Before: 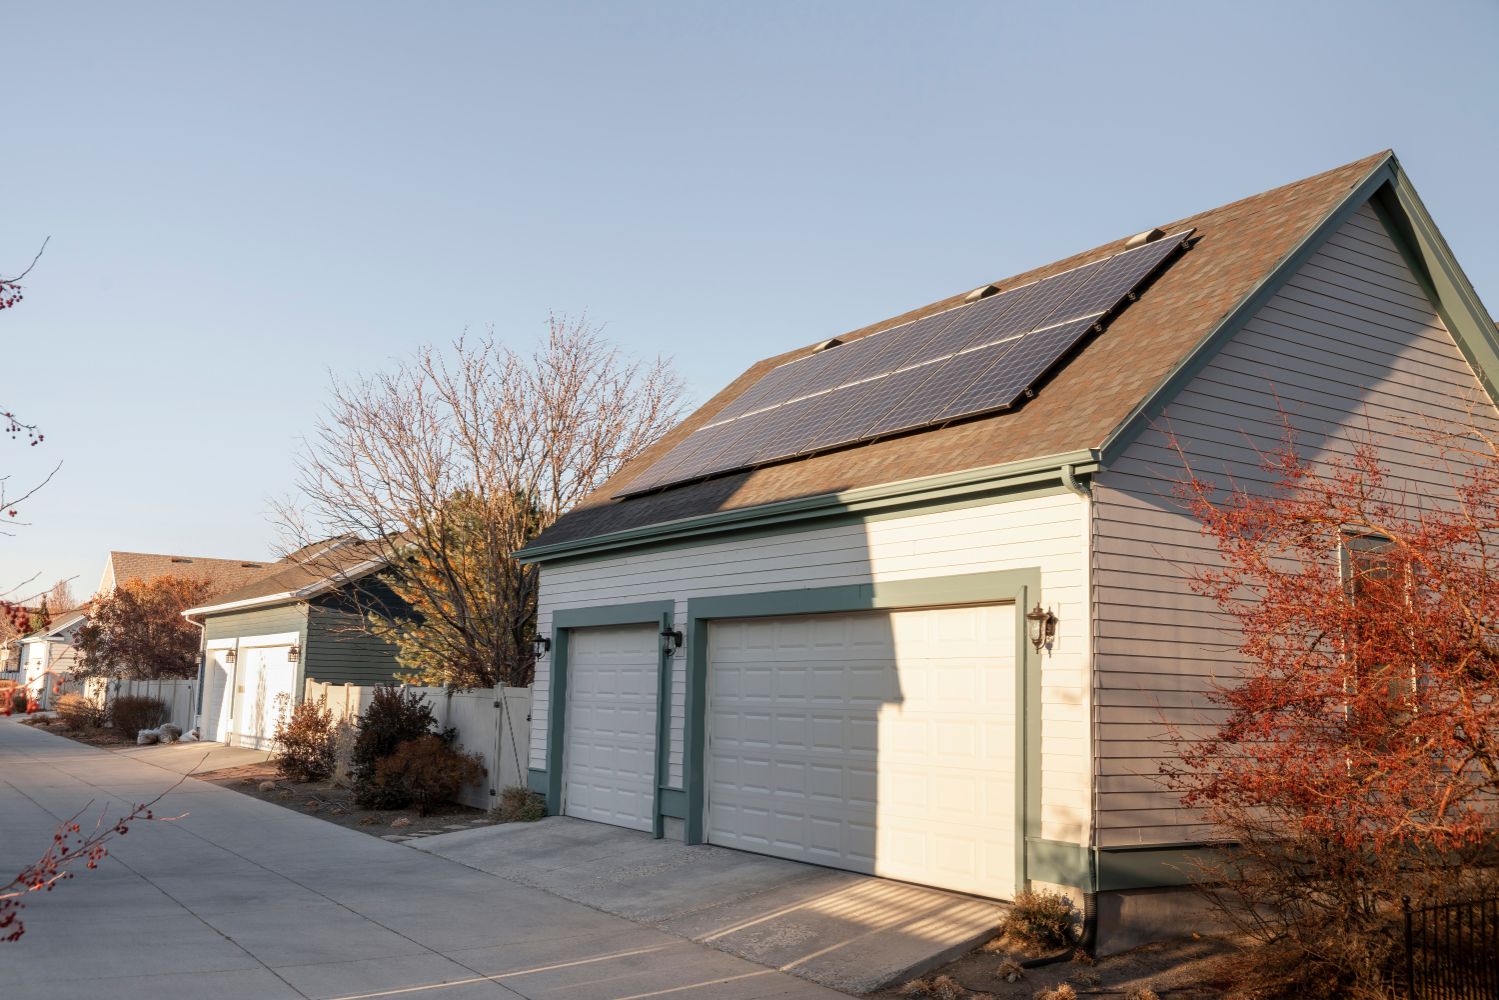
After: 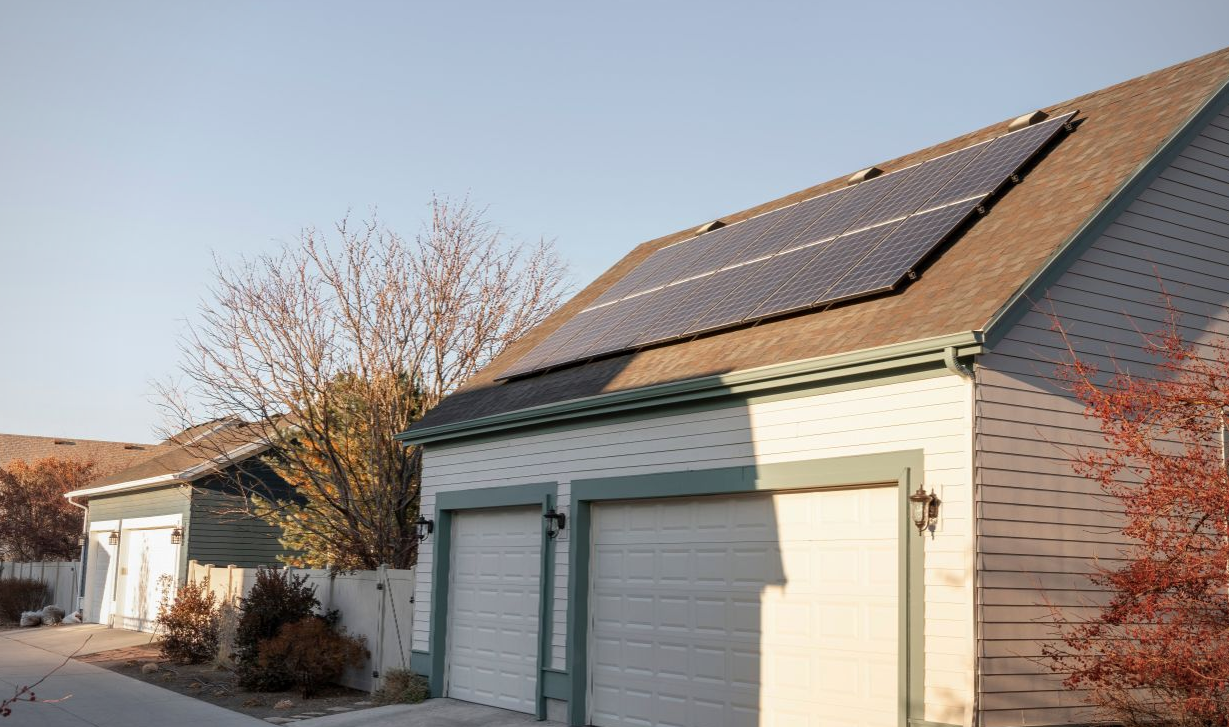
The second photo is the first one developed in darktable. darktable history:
crop: left 7.856%, top 11.836%, right 10.12%, bottom 15.387%
vignetting: fall-off radius 93.87%
